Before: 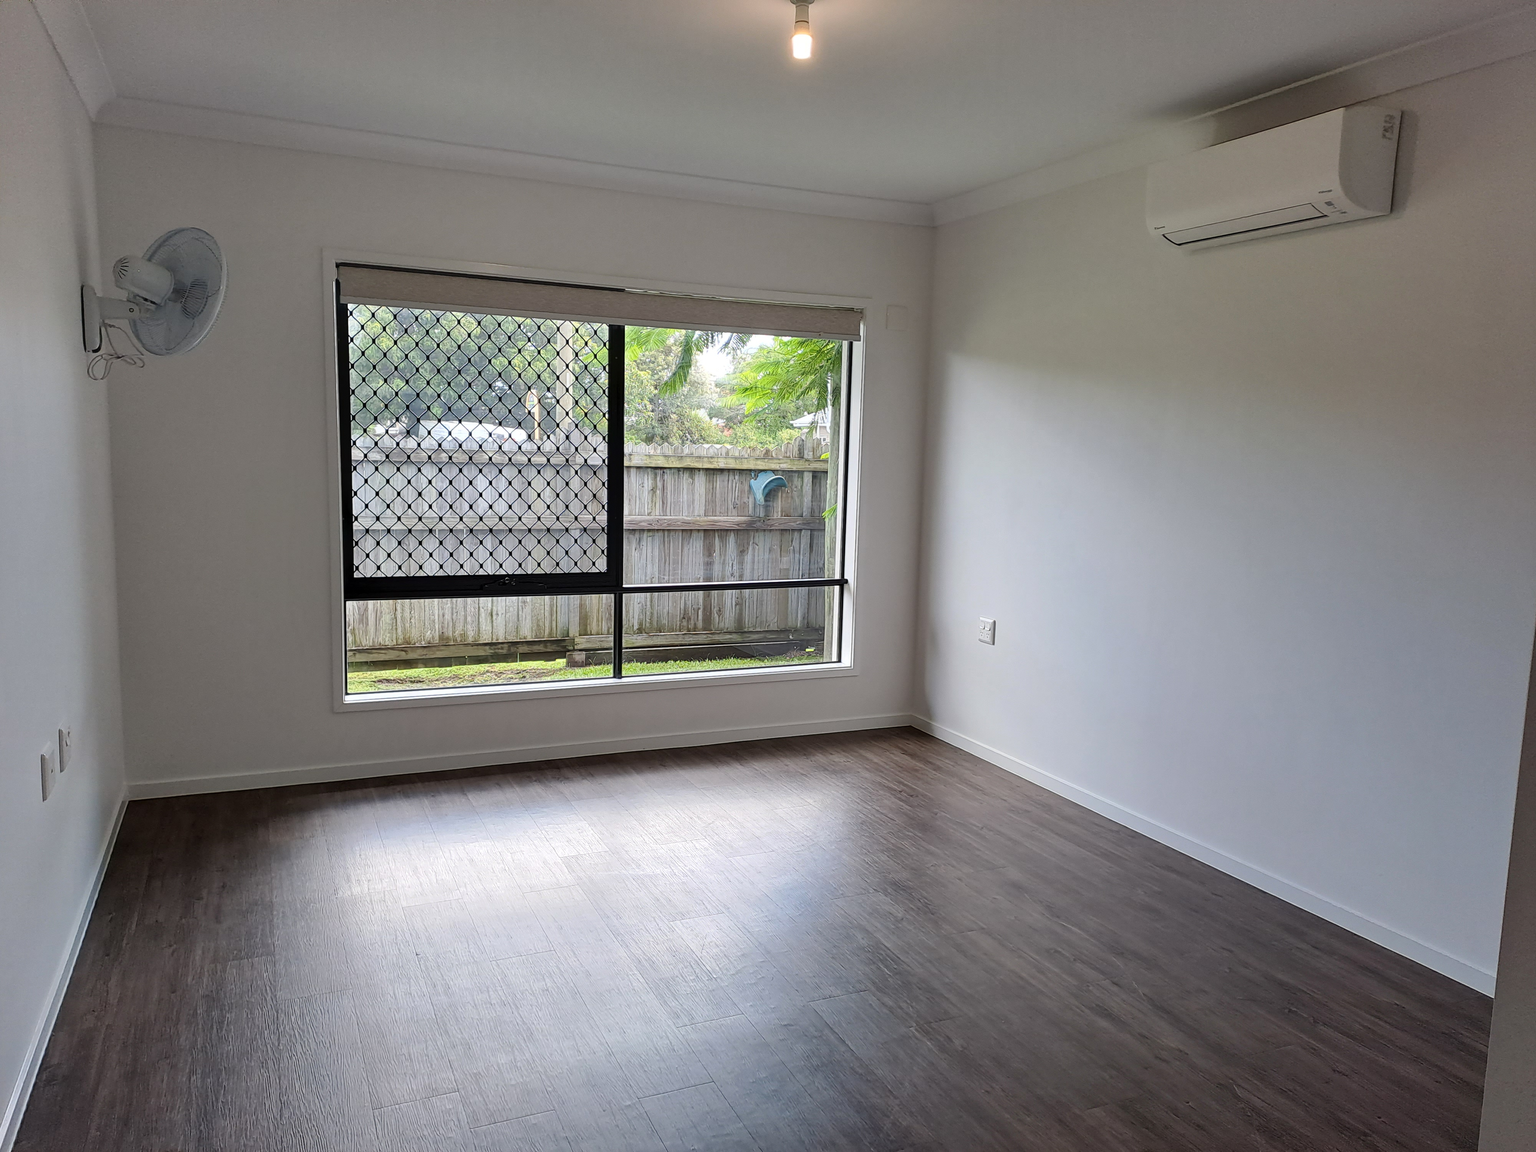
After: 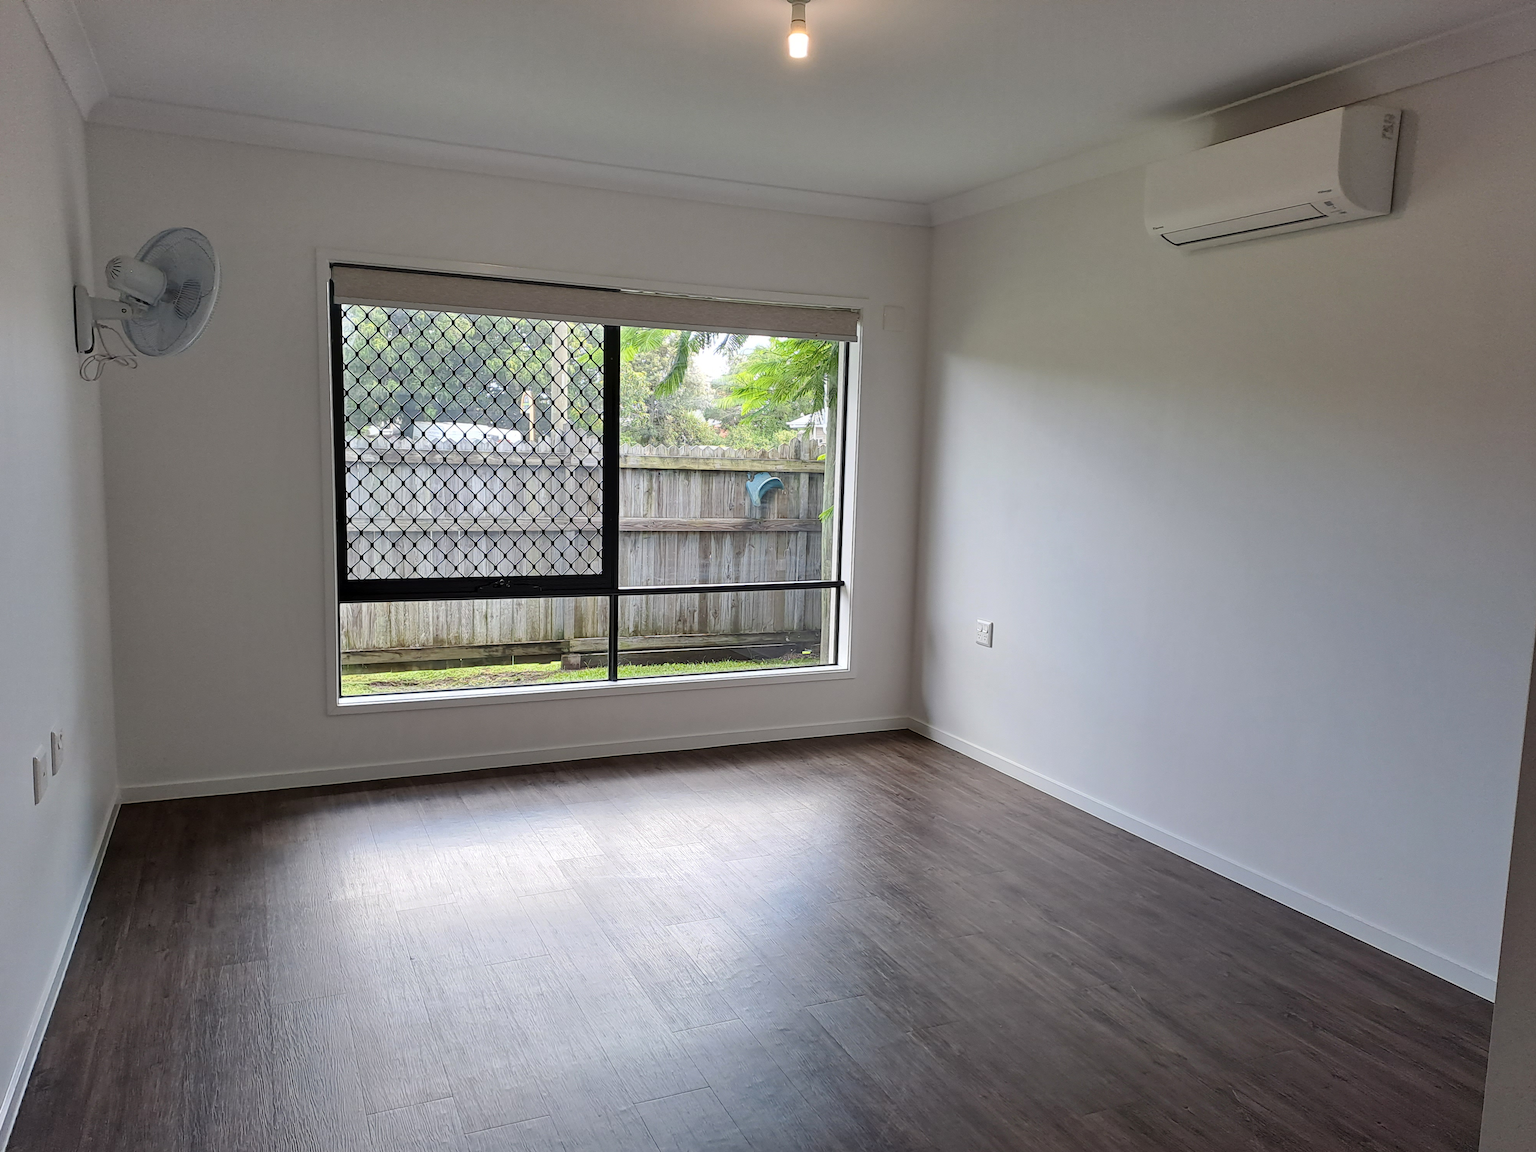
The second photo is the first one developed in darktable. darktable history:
crop and rotate: left 0.573%, top 0.154%, bottom 0.411%
